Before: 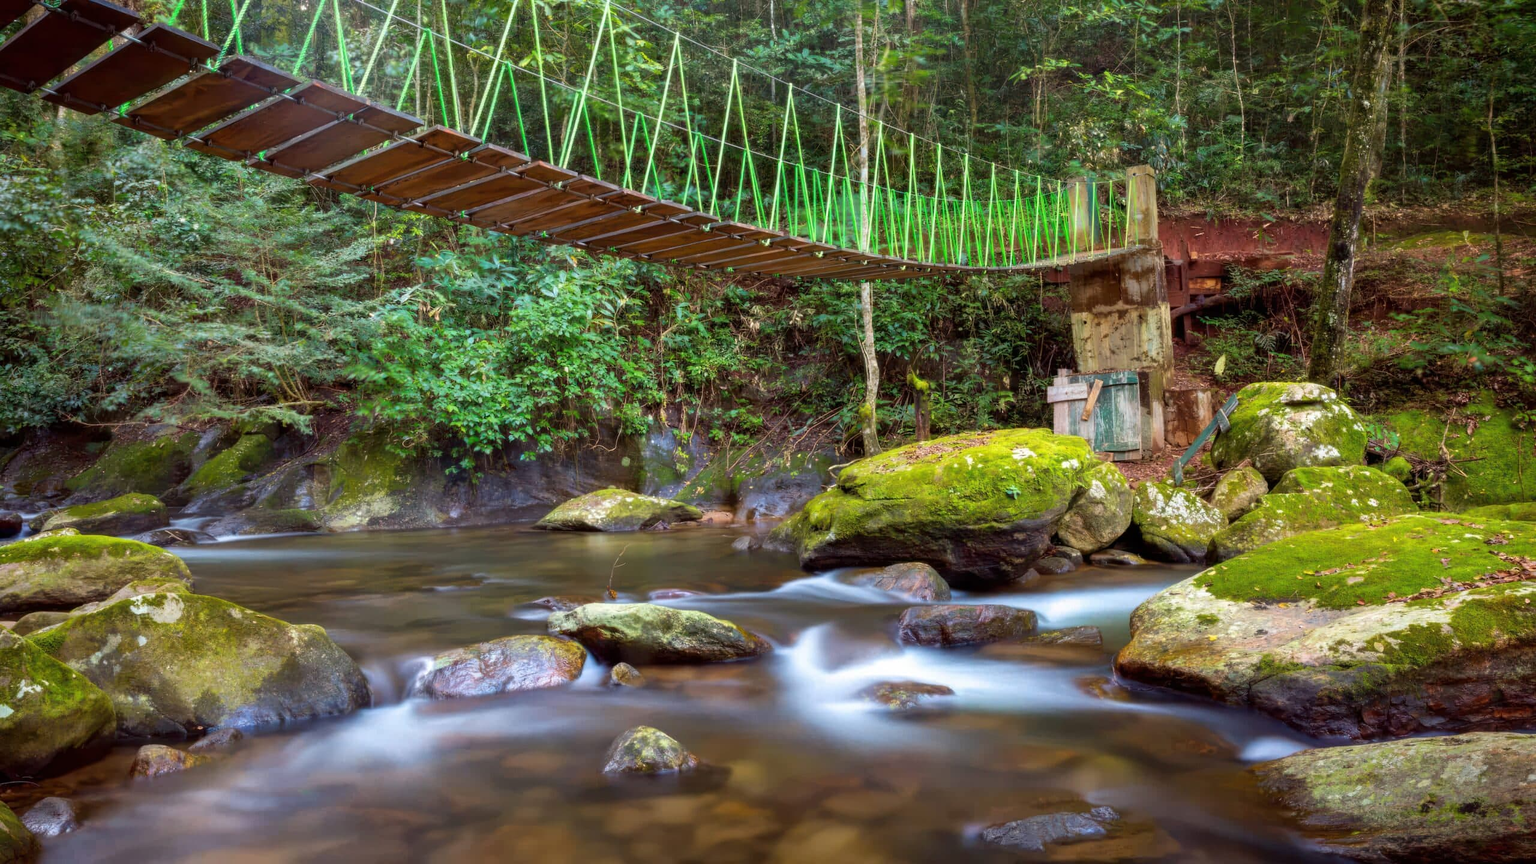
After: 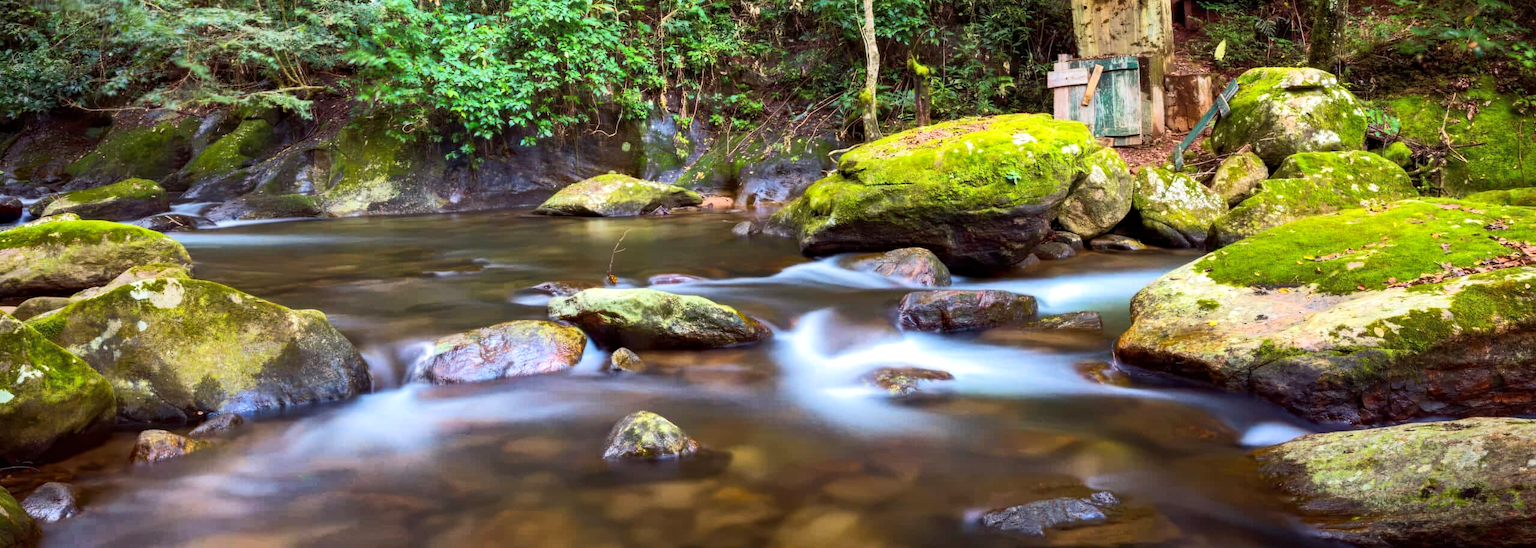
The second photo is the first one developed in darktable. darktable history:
haze removal: compatibility mode true, adaptive false
crop and rotate: top 36.528%
tone equalizer: -8 EV 0.003 EV, -7 EV -0.013 EV, -6 EV 0.027 EV, -5 EV 0.048 EV, -4 EV 0.262 EV, -3 EV 0.662 EV, -2 EV 0.59 EV, -1 EV 0.178 EV, +0 EV 0.04 EV, edges refinement/feathering 500, mask exposure compensation -1.57 EV, preserve details no
